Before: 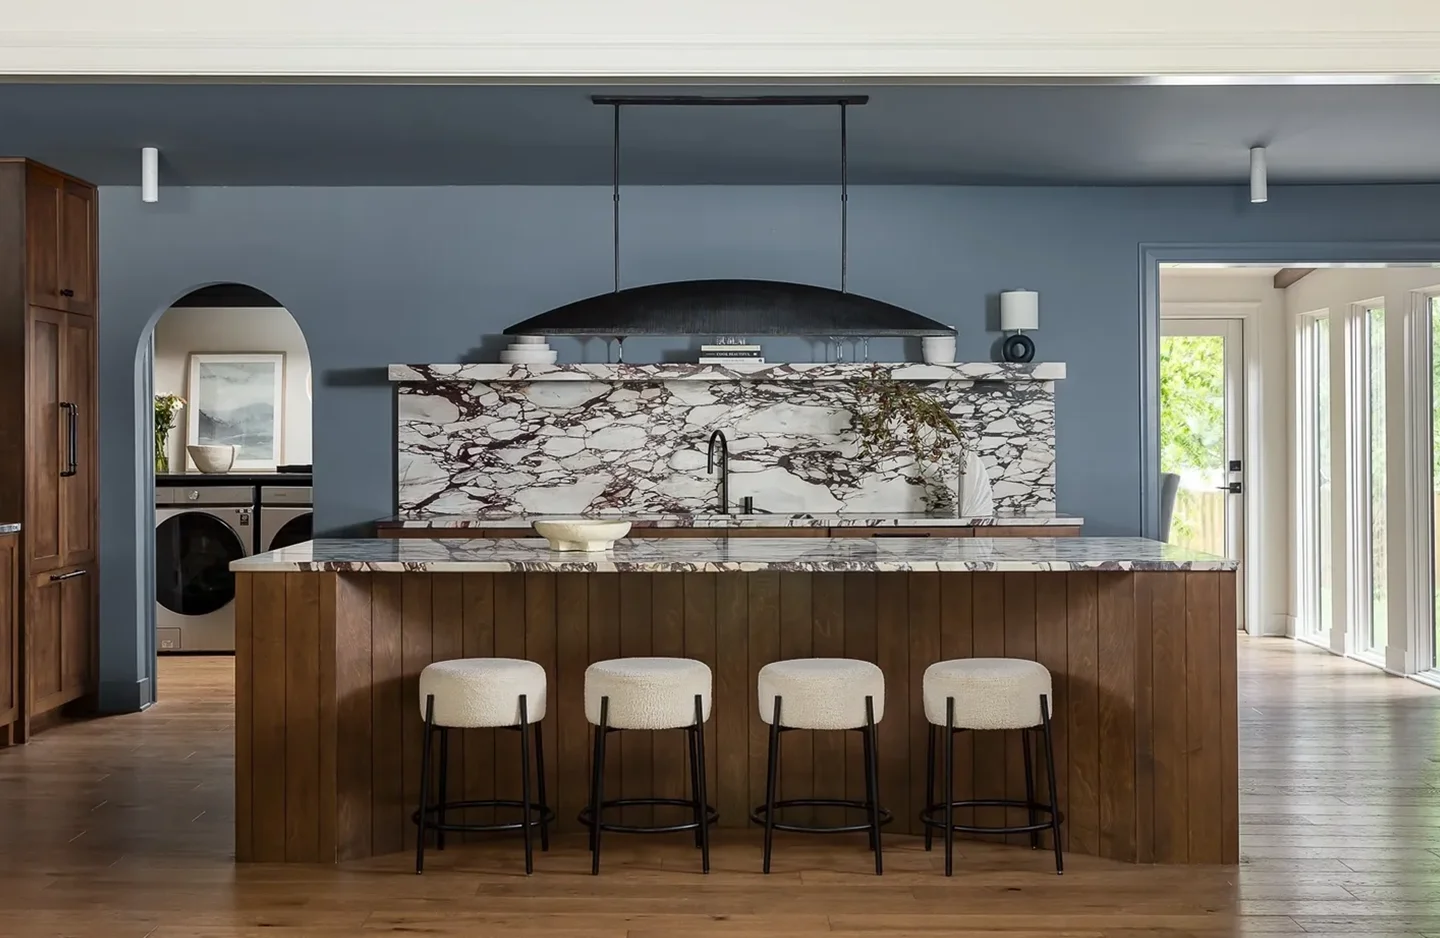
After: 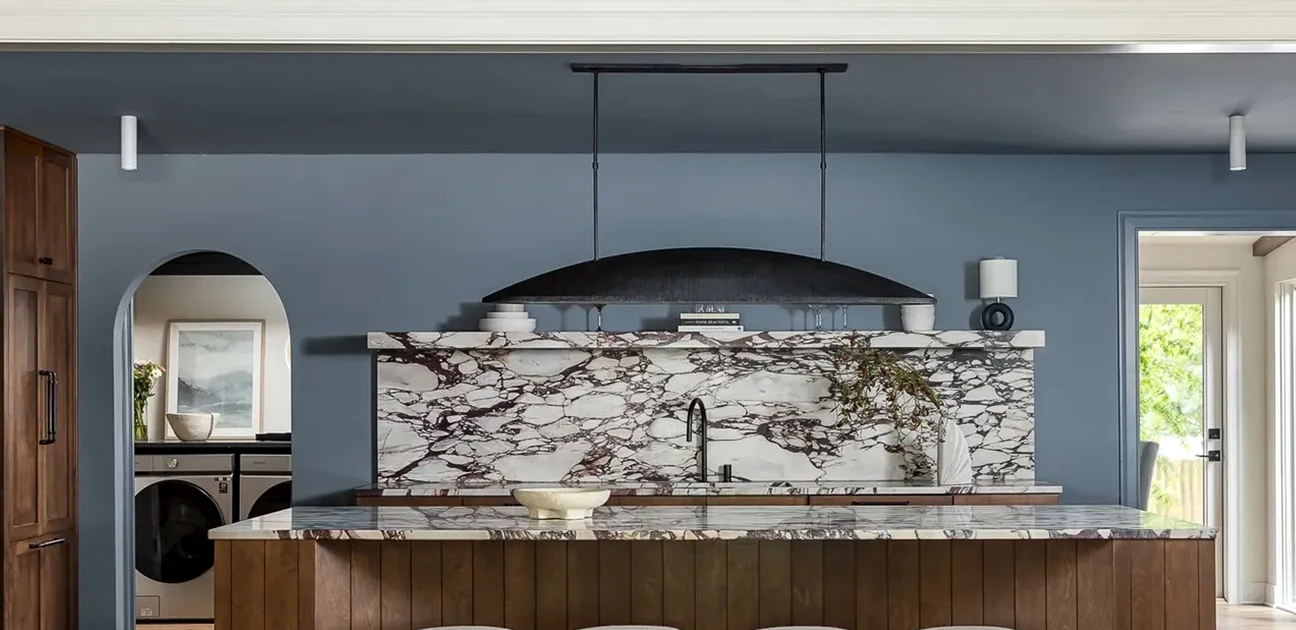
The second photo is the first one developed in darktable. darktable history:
local contrast: highlights 100%, shadows 100%, detail 120%, midtone range 0.2
crop: left 1.509%, top 3.452%, right 7.696%, bottom 28.452%
